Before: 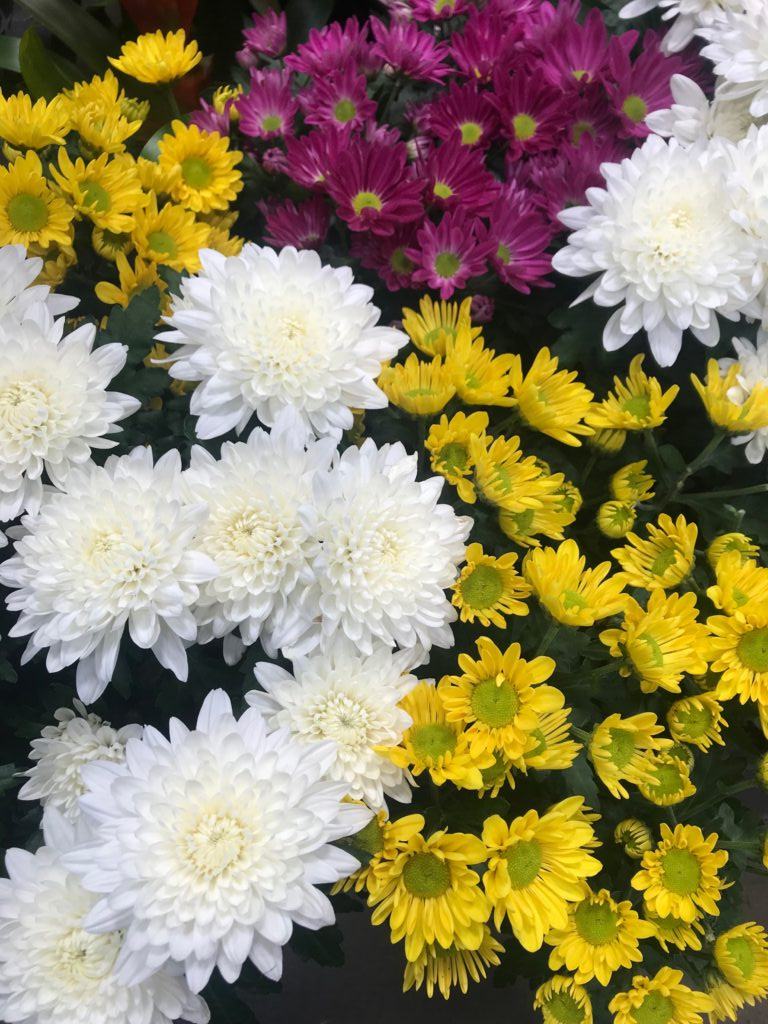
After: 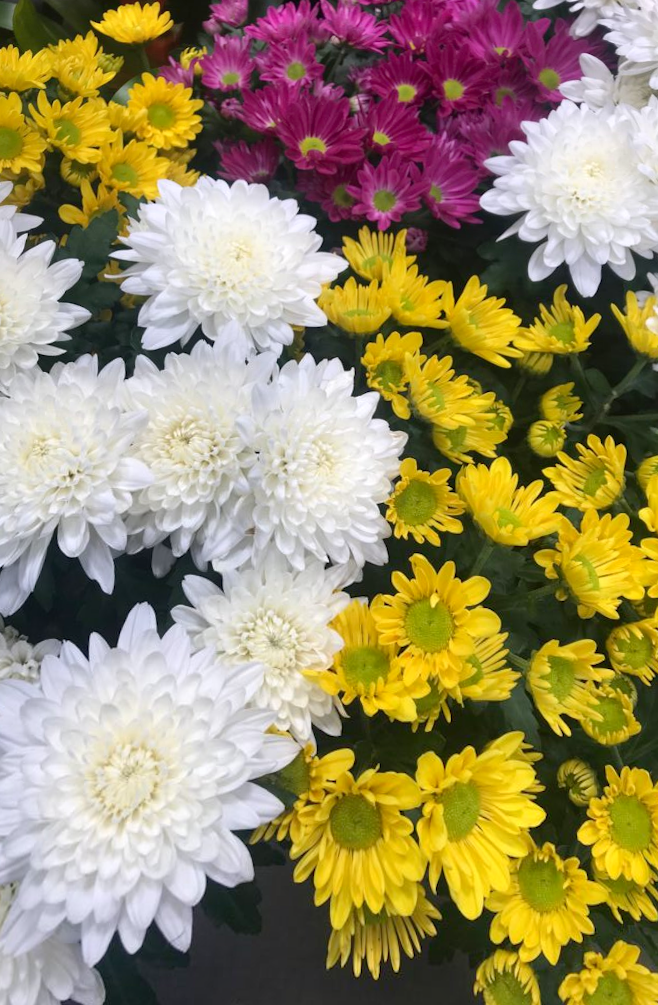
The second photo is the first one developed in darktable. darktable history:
rotate and perspective: rotation 1.69°, lens shift (vertical) -0.023, lens shift (horizontal) -0.291, crop left 0.025, crop right 0.988, crop top 0.092, crop bottom 0.842
tone equalizer: on, module defaults
levels: levels [0, 0.478, 1]
white balance: red 1.004, blue 1.024
shadows and highlights: highlights color adjustment 0%, soften with gaussian
